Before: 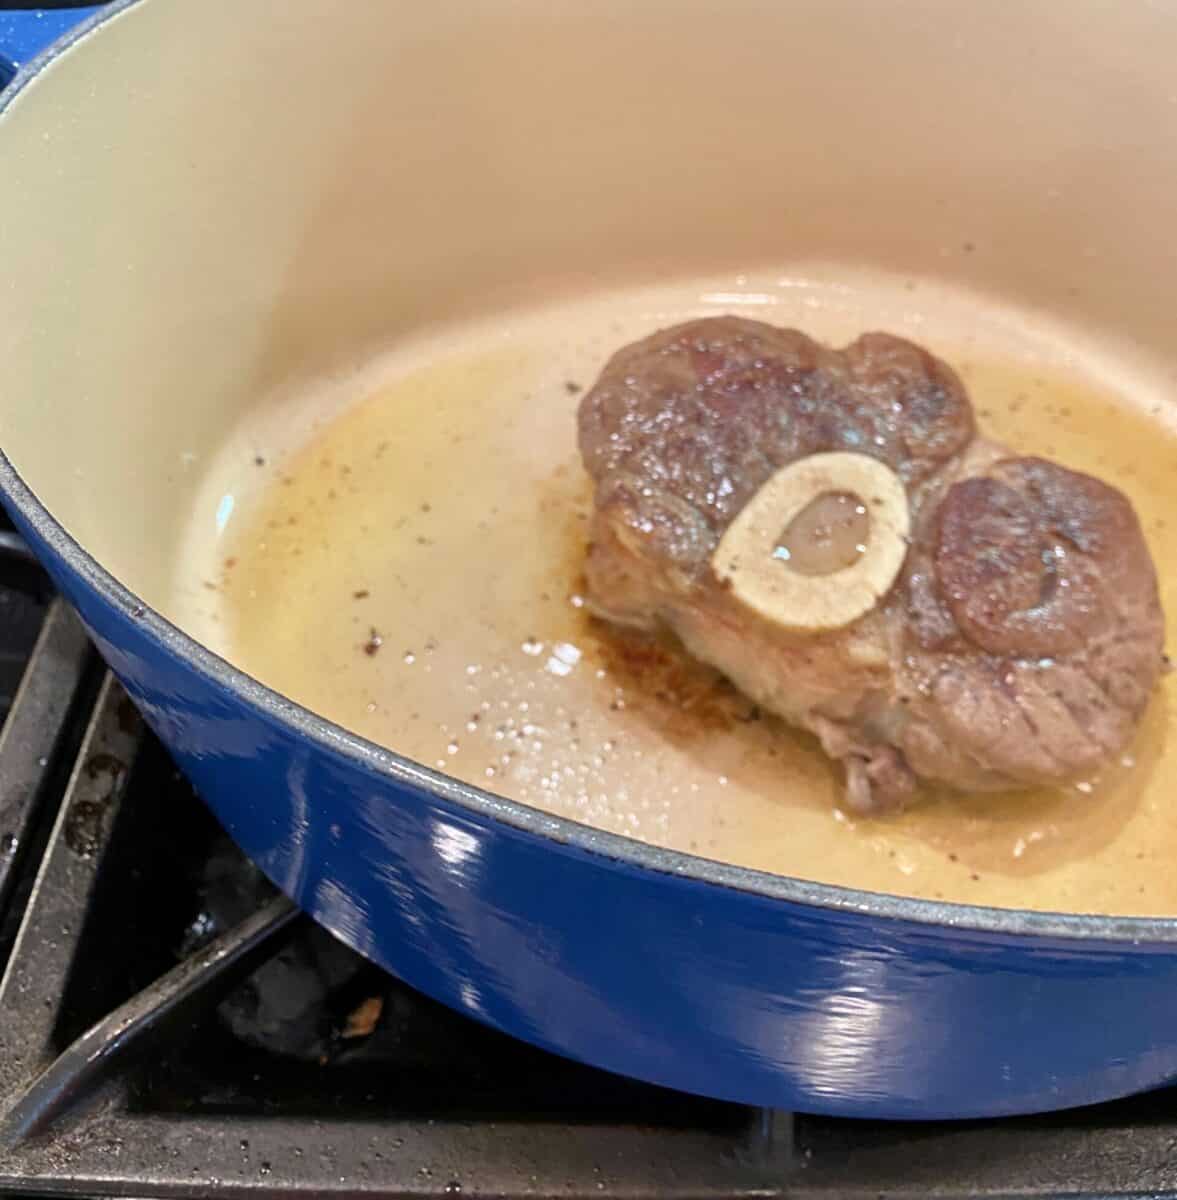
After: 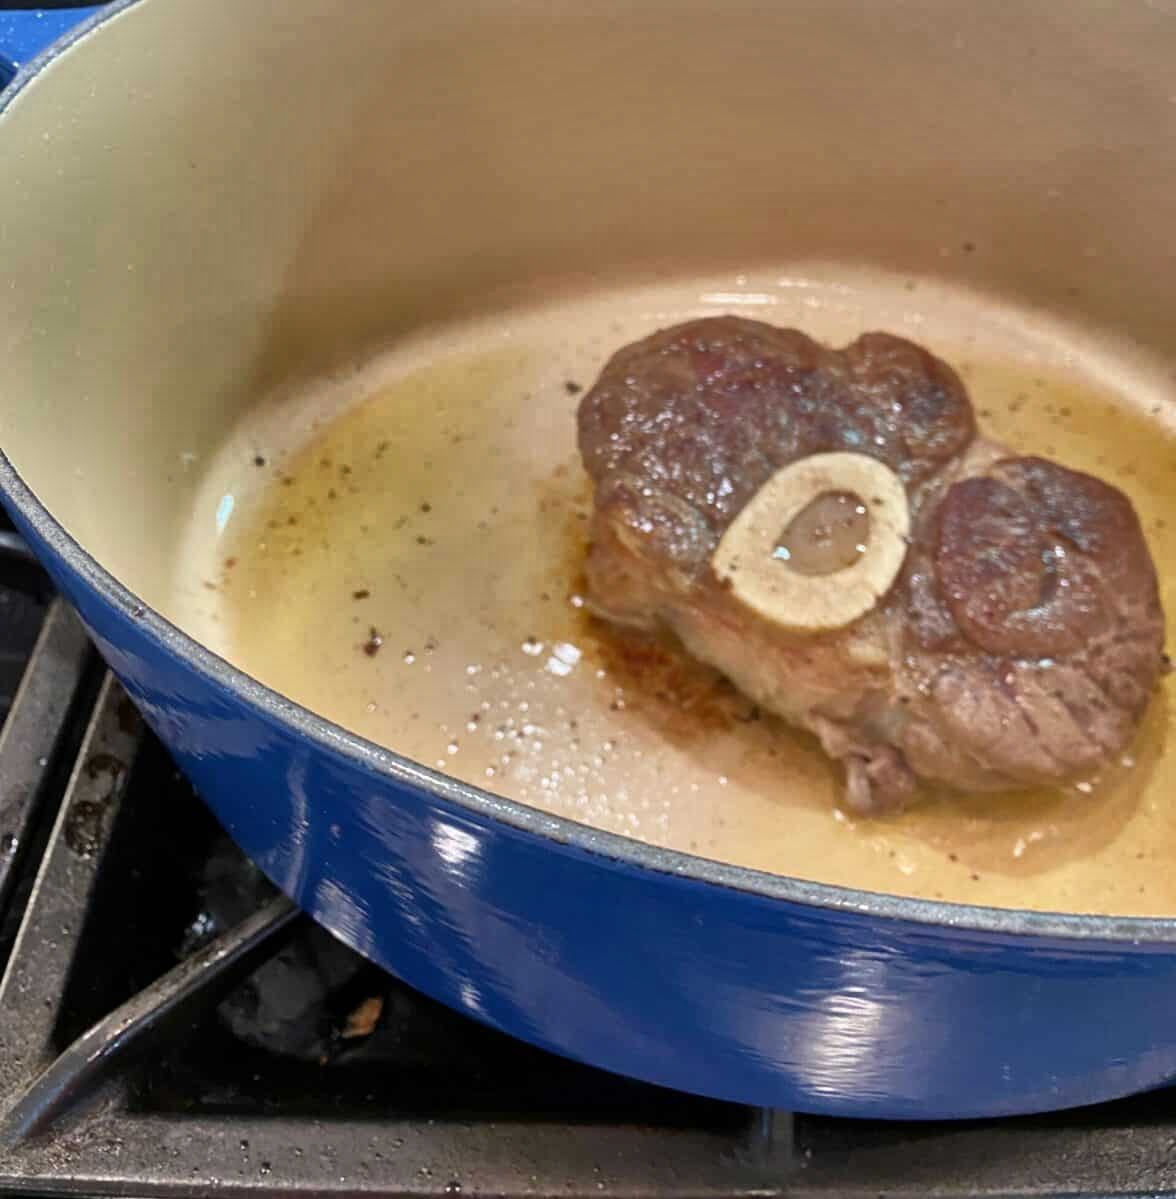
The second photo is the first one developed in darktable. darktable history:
rgb levels: preserve colors max RGB
shadows and highlights: shadows 20.91, highlights -82.73, soften with gaussian
